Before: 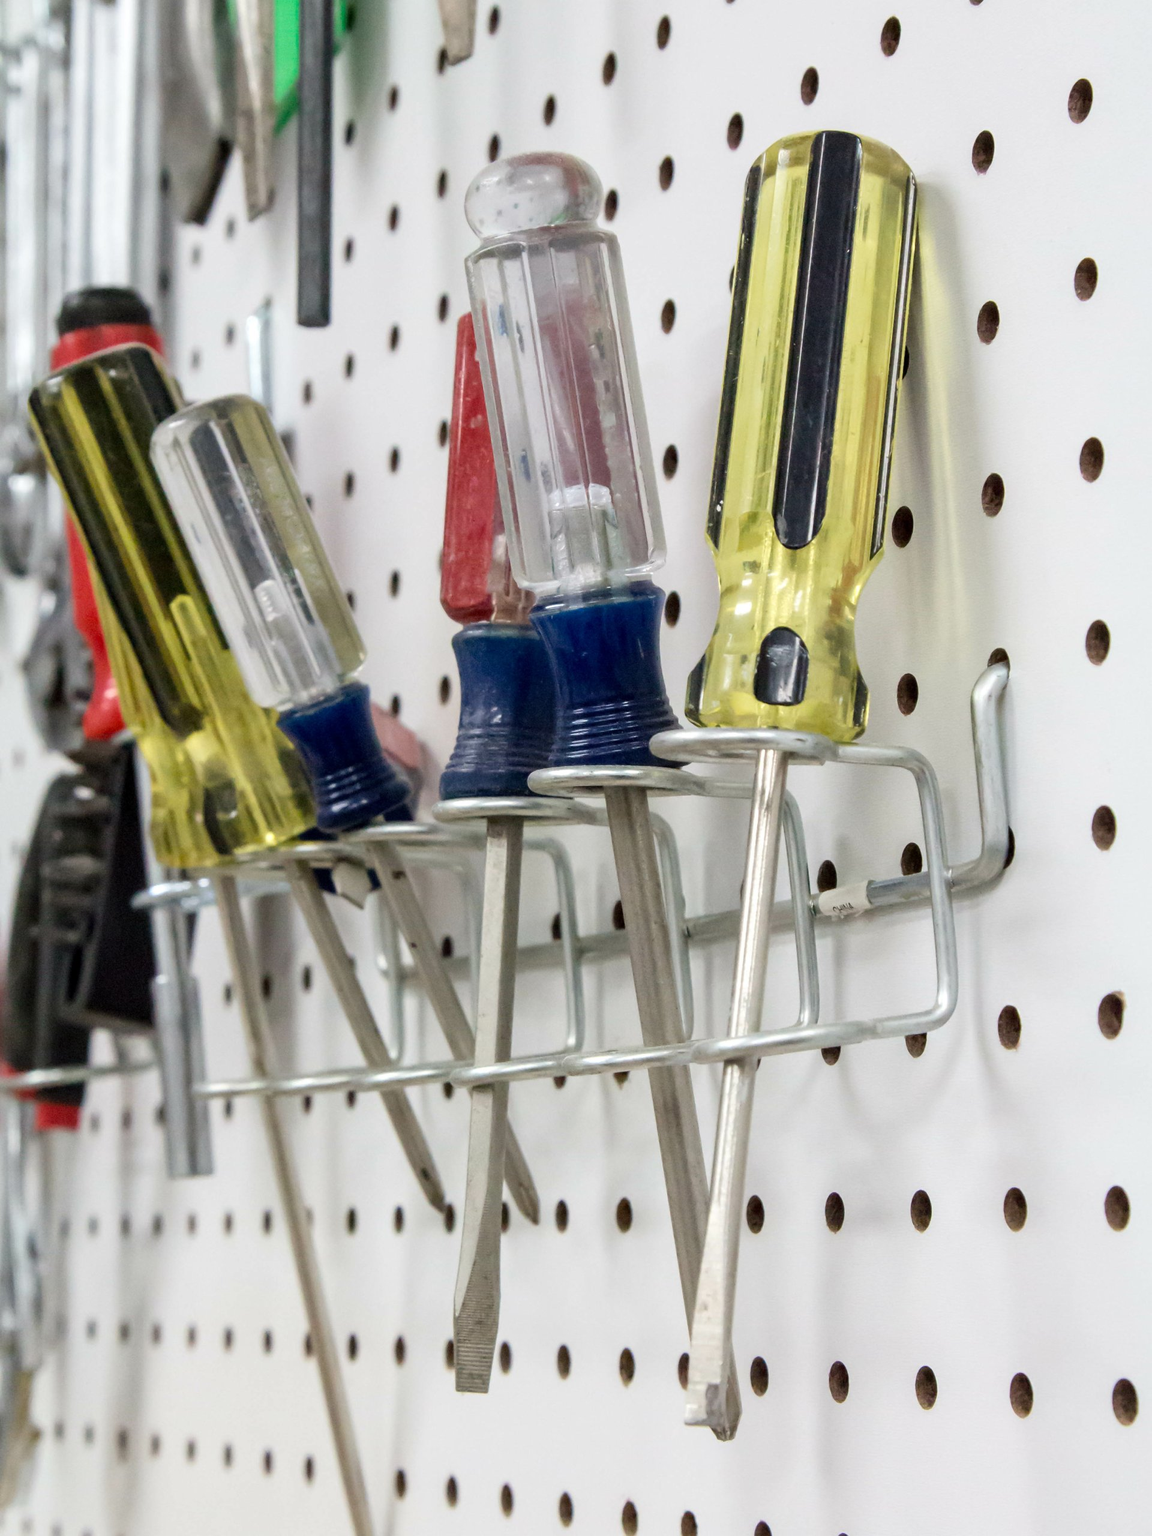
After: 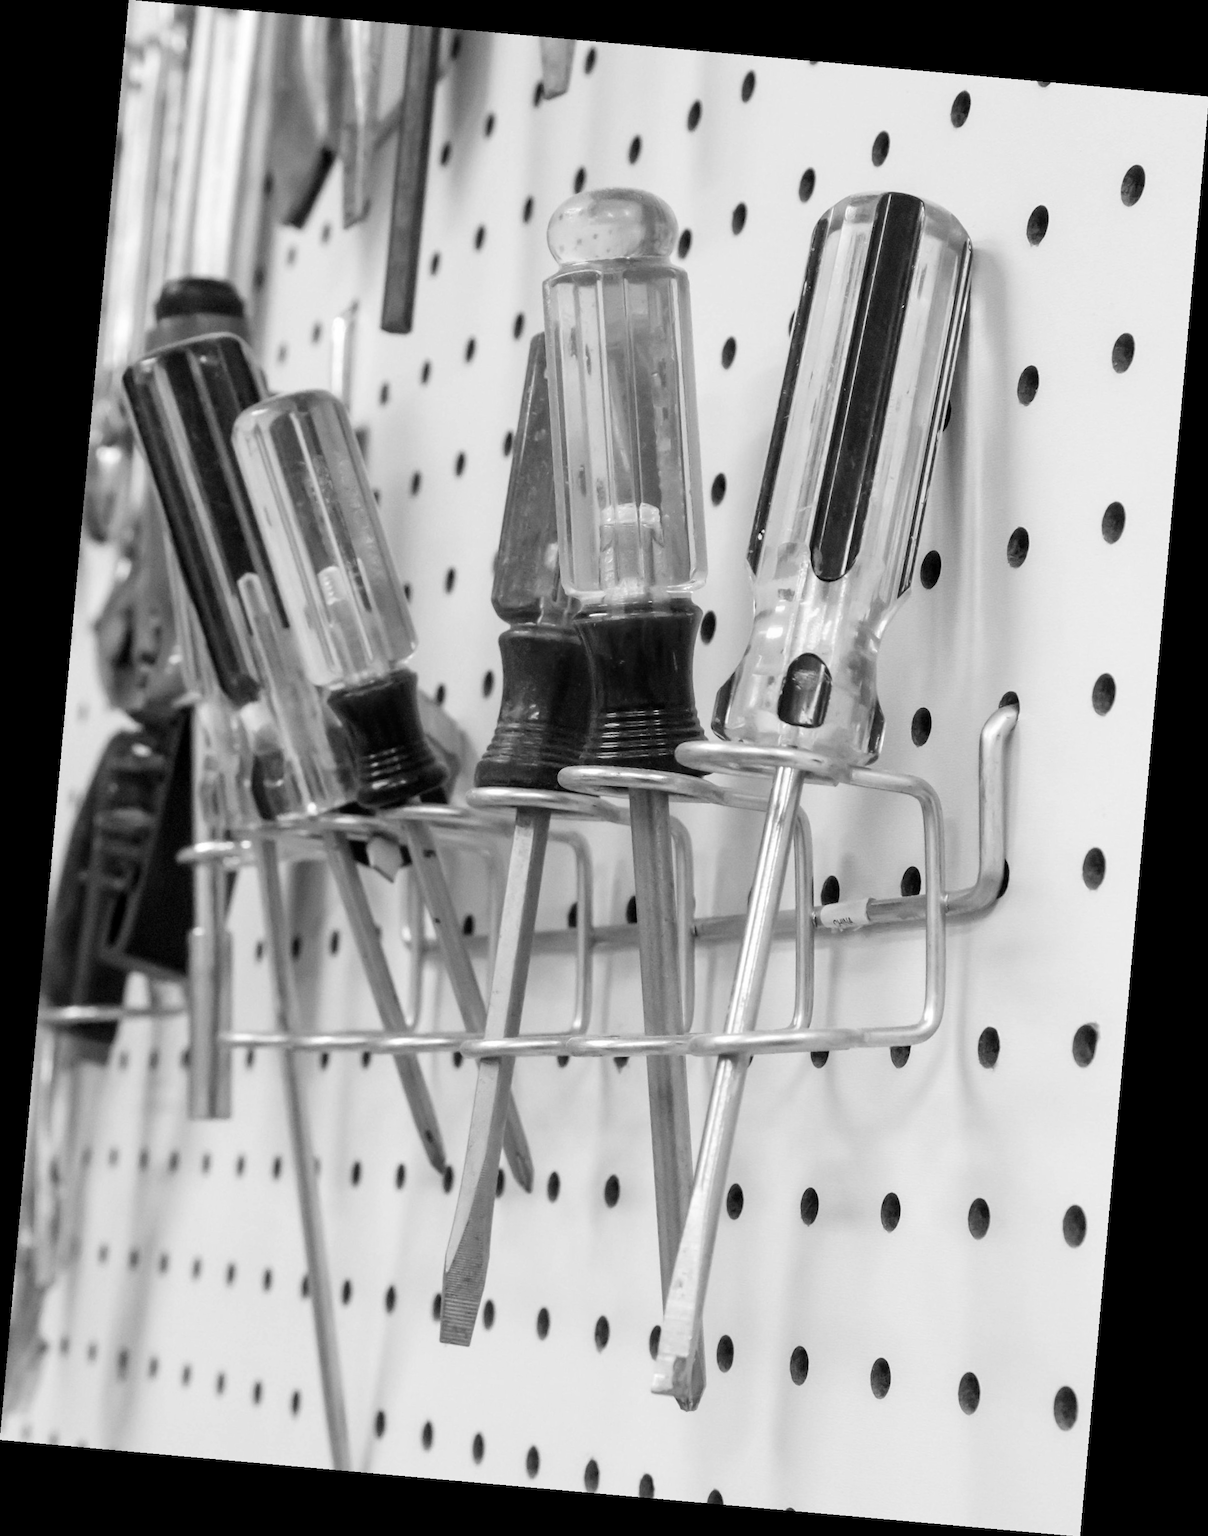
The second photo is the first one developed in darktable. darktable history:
rotate and perspective: rotation 5.12°, automatic cropping off
monochrome: on, module defaults
color correction: highlights a* -4.73, highlights b* 5.06, saturation 0.97
